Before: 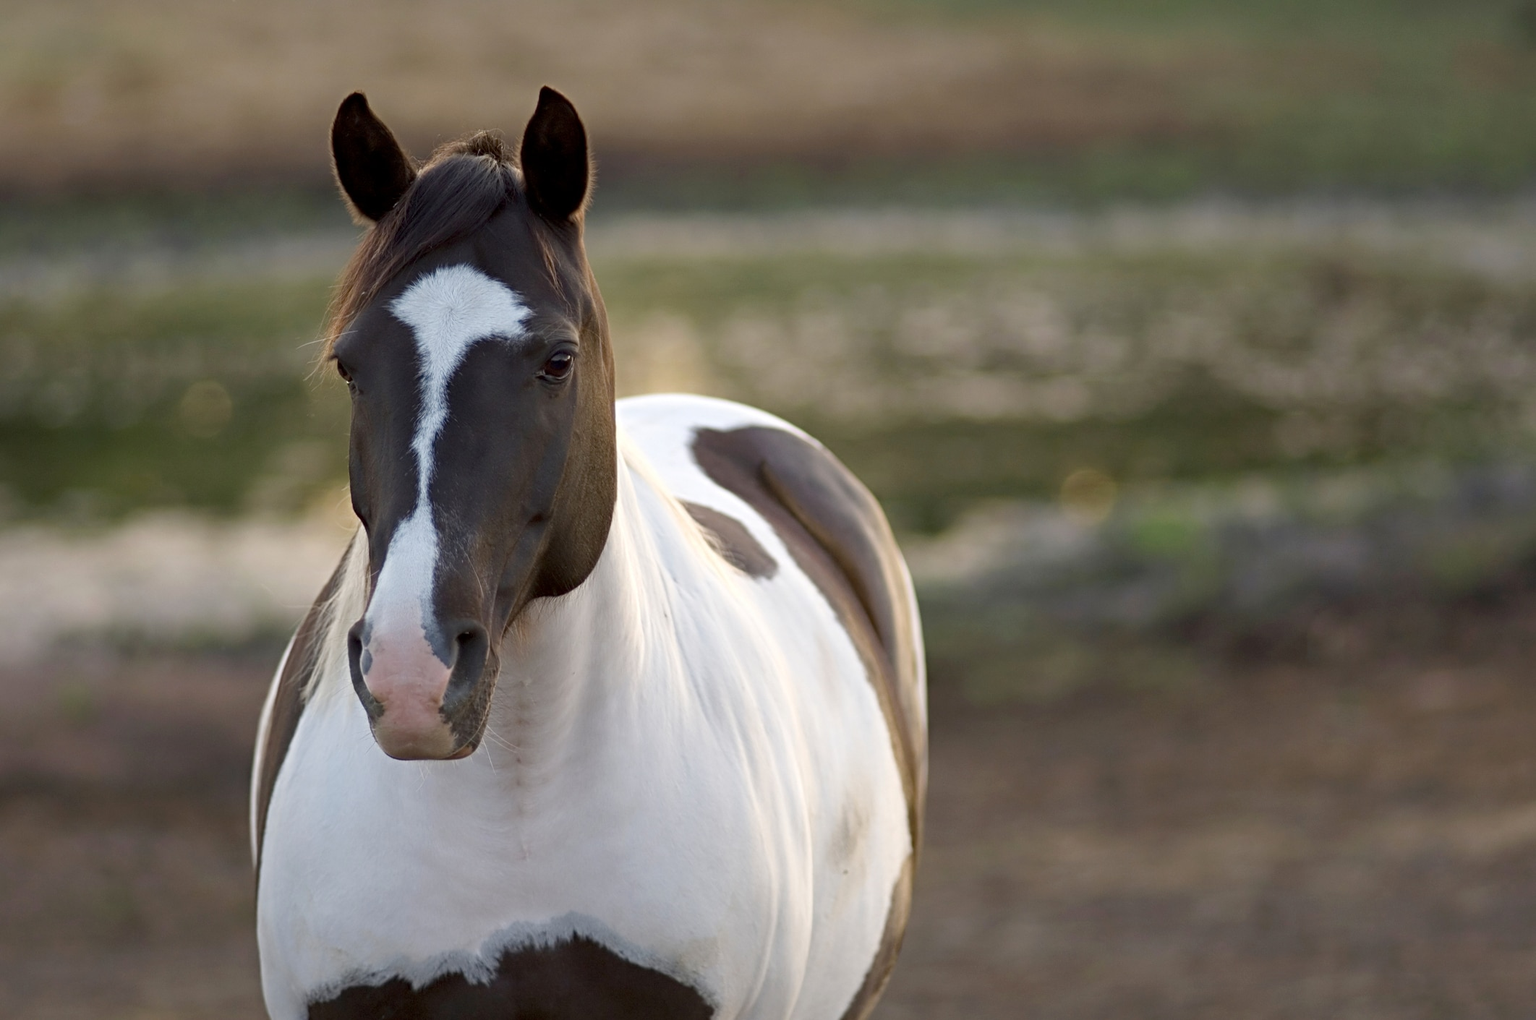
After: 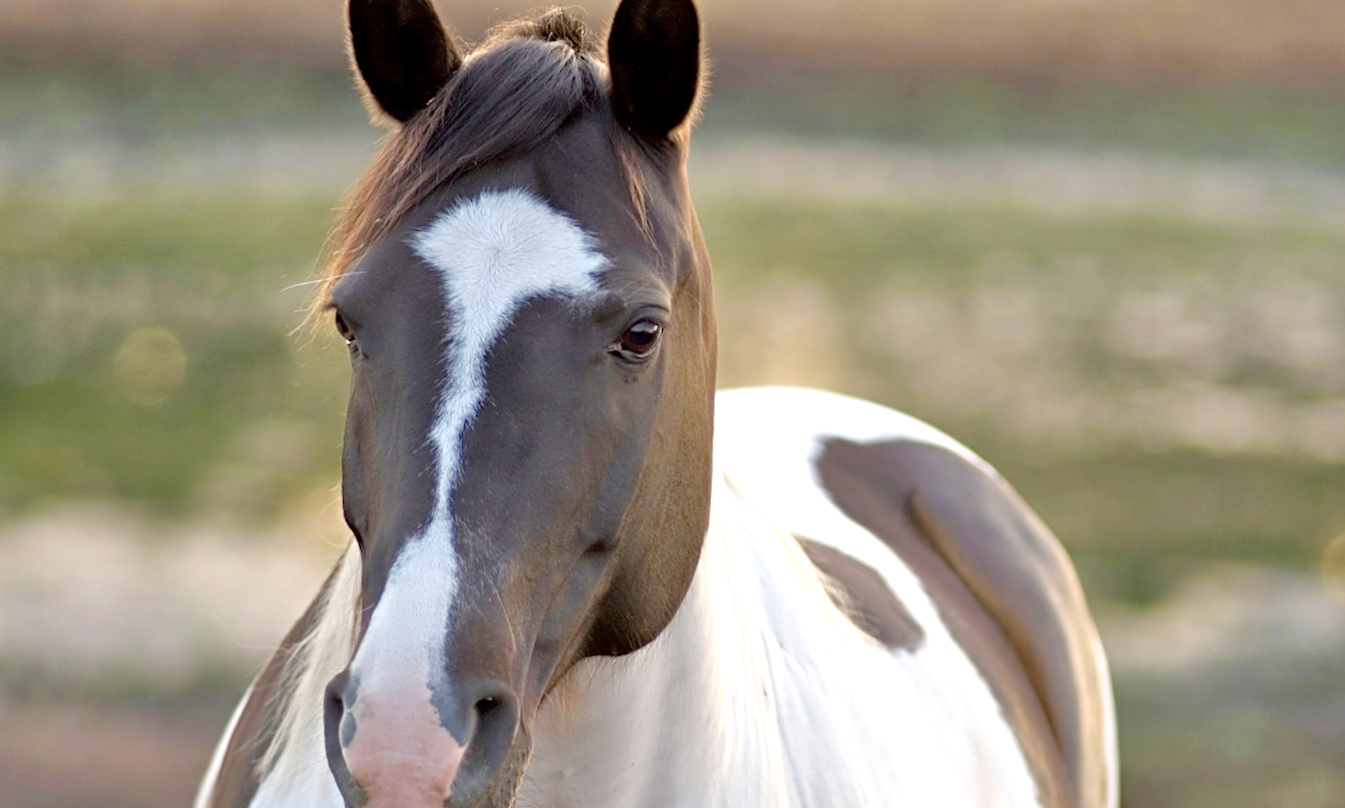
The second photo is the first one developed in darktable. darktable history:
rotate and perspective: rotation -1.17°, automatic cropping off
exposure: exposure 0.3 EV, compensate highlight preservation false
crop and rotate: angle -4.99°, left 2.122%, top 6.945%, right 27.566%, bottom 30.519%
tone equalizer: -7 EV 0.15 EV, -6 EV 0.6 EV, -5 EV 1.15 EV, -4 EV 1.33 EV, -3 EV 1.15 EV, -2 EV 0.6 EV, -1 EV 0.15 EV, mask exposure compensation -0.5 EV
